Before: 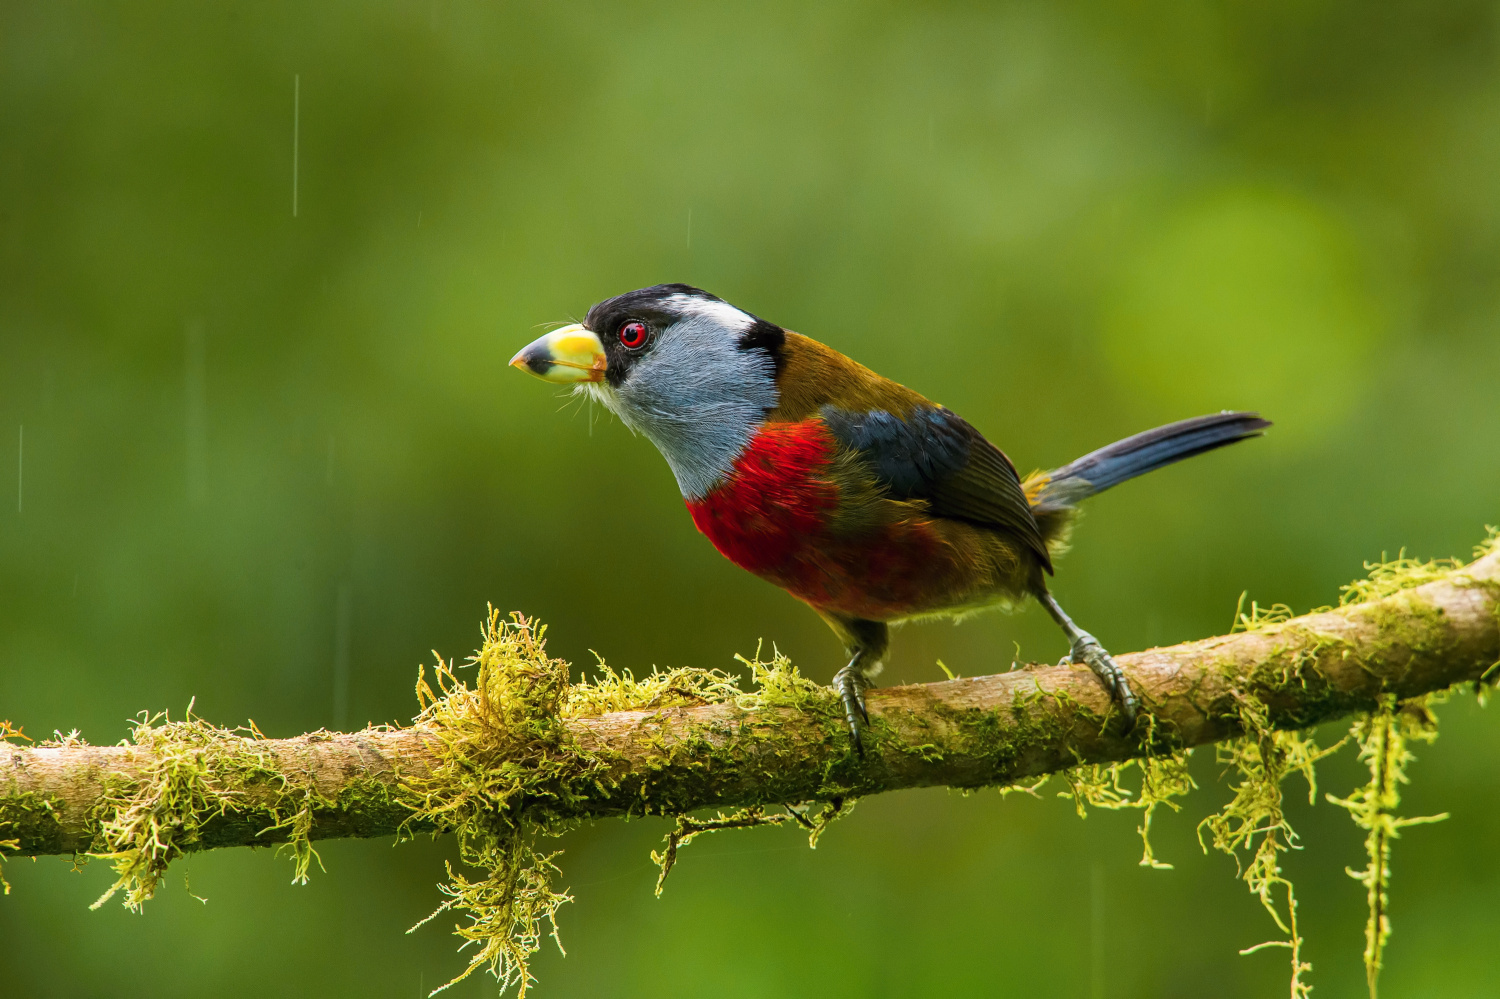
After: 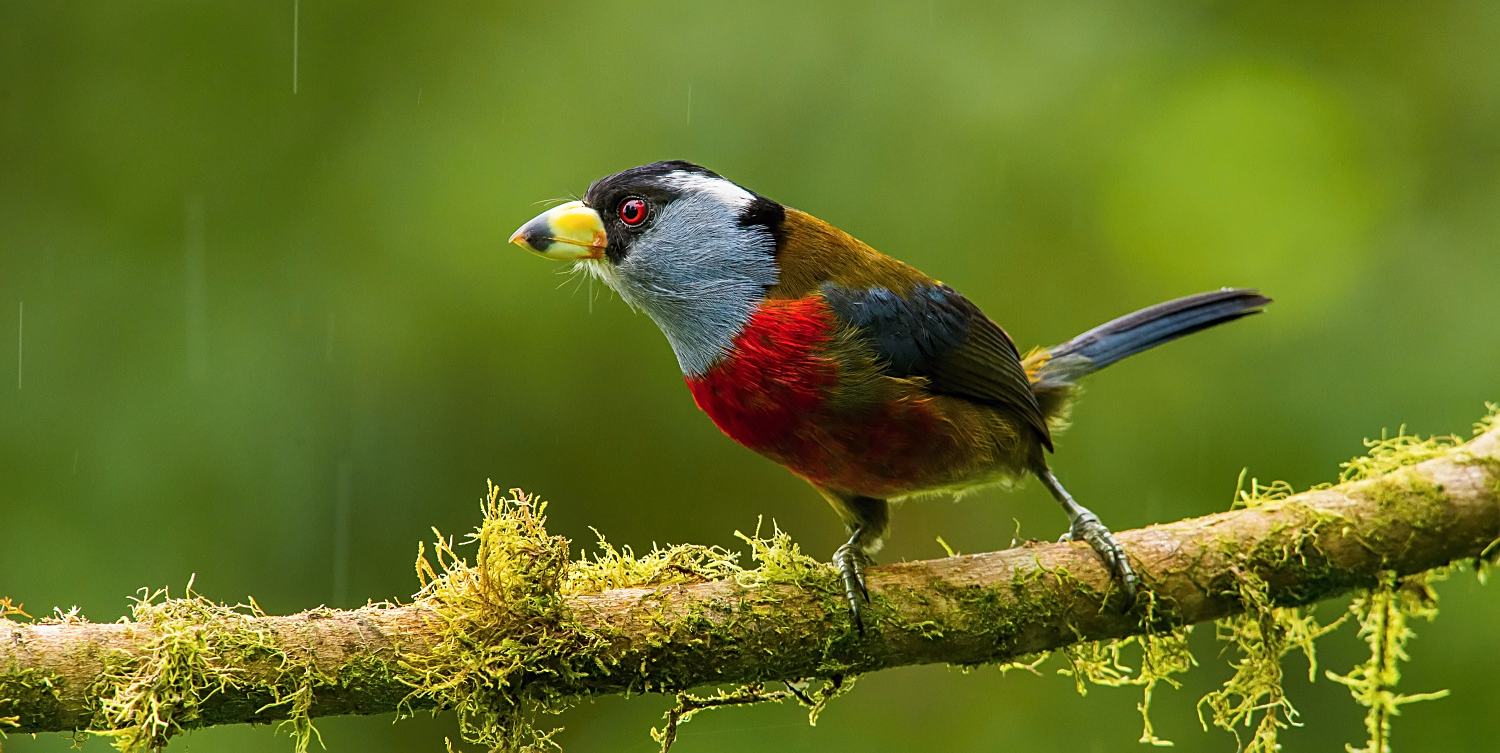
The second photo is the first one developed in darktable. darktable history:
sharpen: on, module defaults
crop and rotate: top 12.396%, bottom 12.213%
